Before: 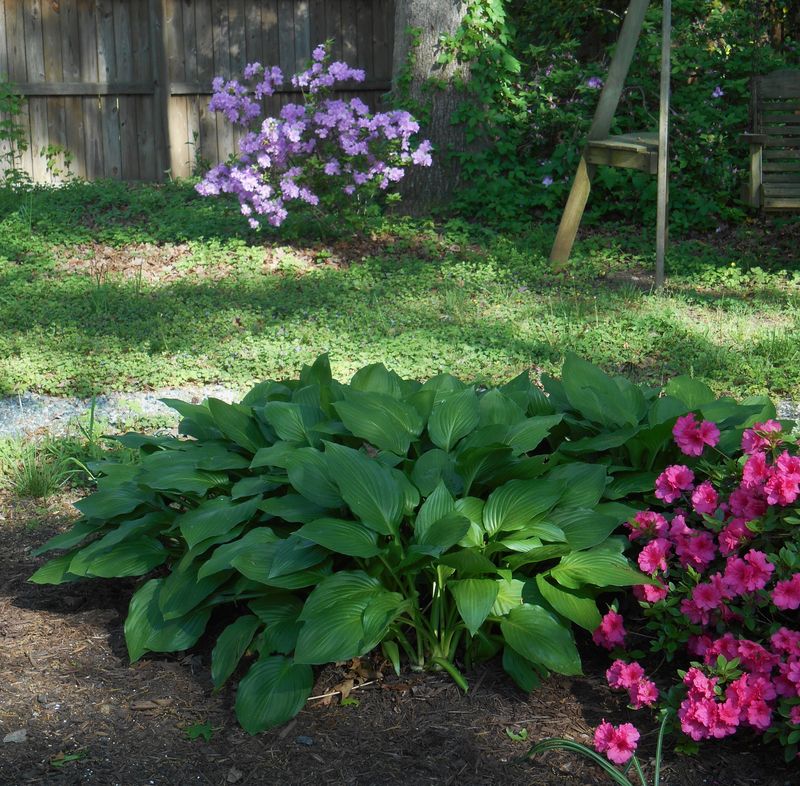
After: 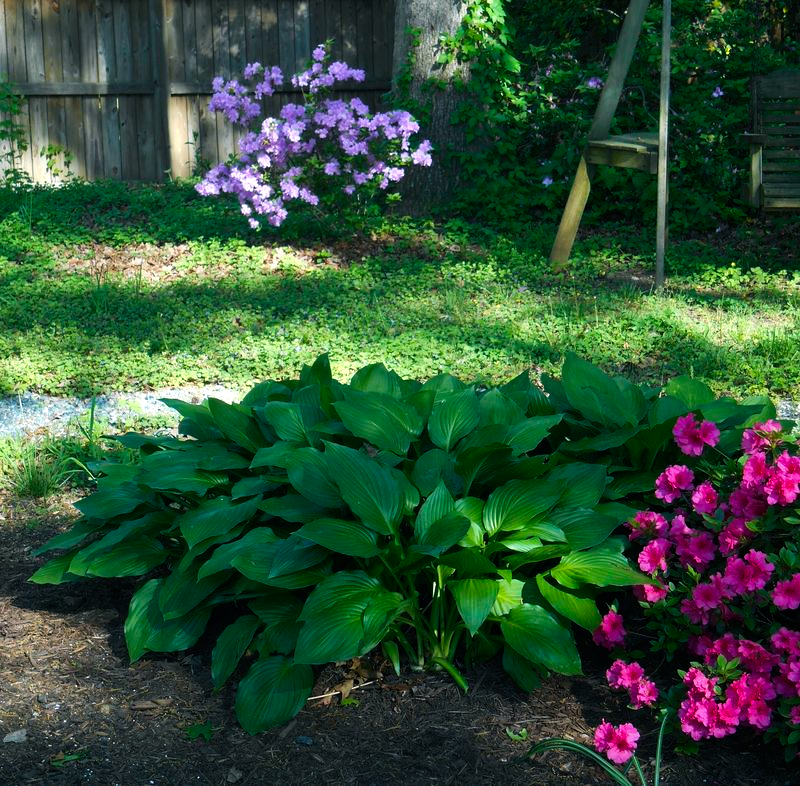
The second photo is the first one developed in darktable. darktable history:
tone equalizer: -8 EV -0.397 EV, -7 EV -0.383 EV, -6 EV -0.366 EV, -5 EV -0.225 EV, -3 EV 0.249 EV, -2 EV 0.305 EV, -1 EV 0.411 EV, +0 EV 0.391 EV, edges refinement/feathering 500, mask exposure compensation -1.57 EV, preserve details no
color balance rgb: power › luminance -7.914%, power › chroma 1.082%, power › hue 216.84°, perceptual saturation grading › global saturation 25.124%, global vibrance 20%
